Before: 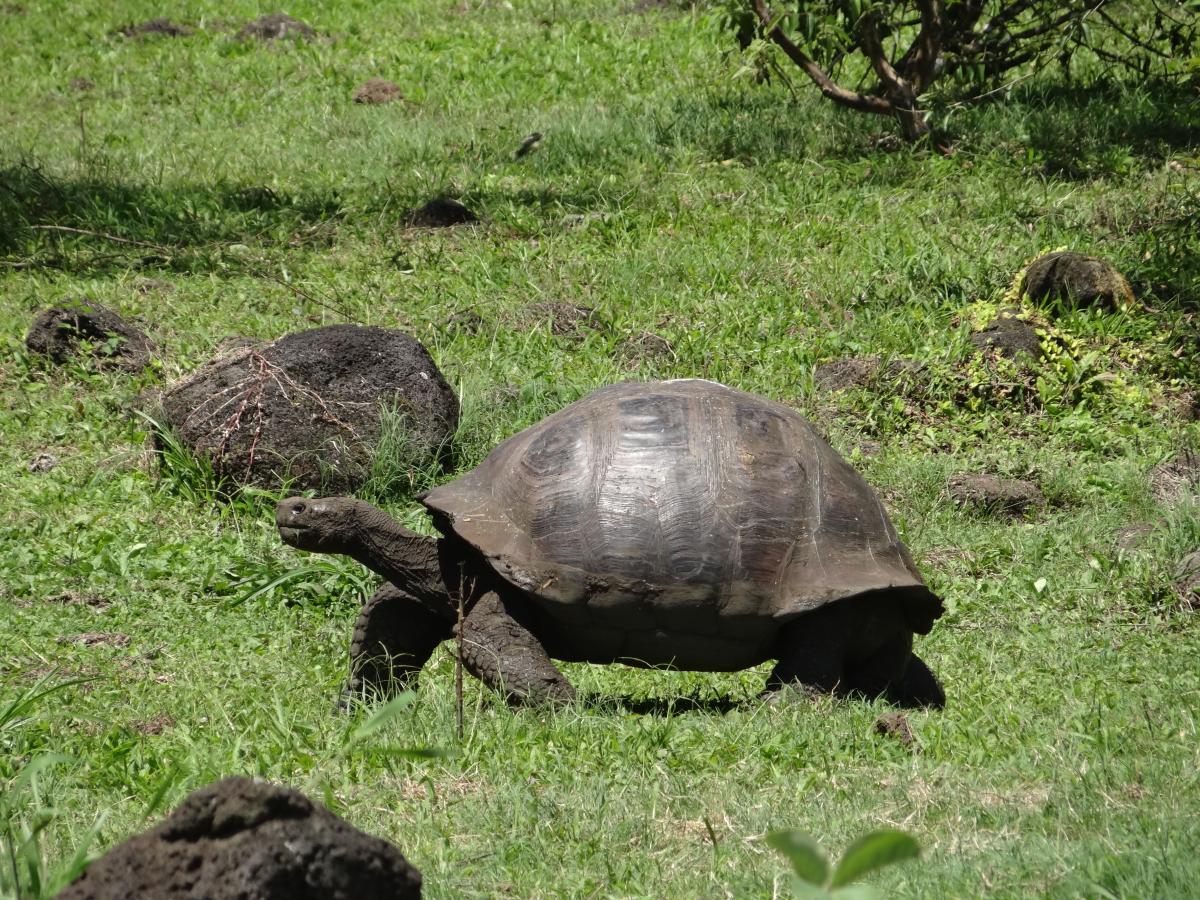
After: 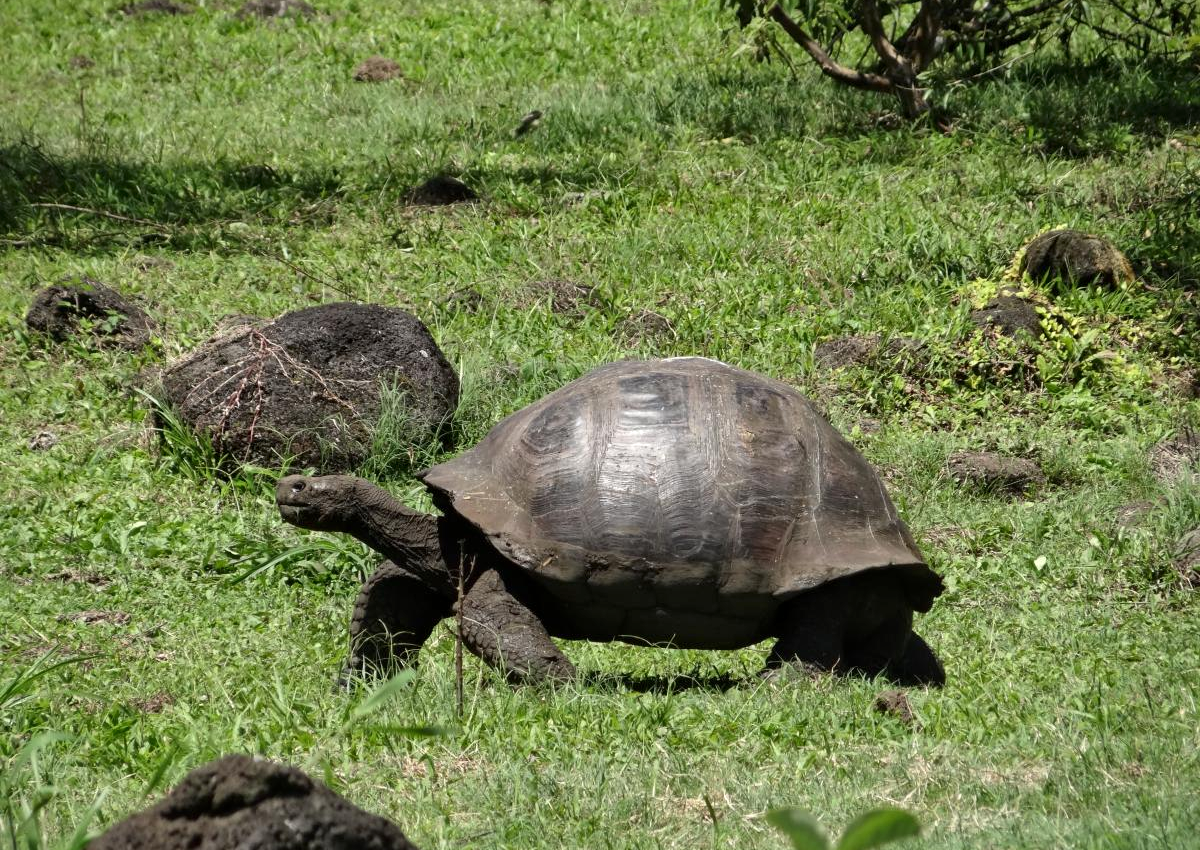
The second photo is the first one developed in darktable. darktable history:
local contrast: mode bilateral grid, contrast 20, coarseness 50, detail 132%, midtone range 0.2
crop and rotate: top 2.479%, bottom 3.018%
